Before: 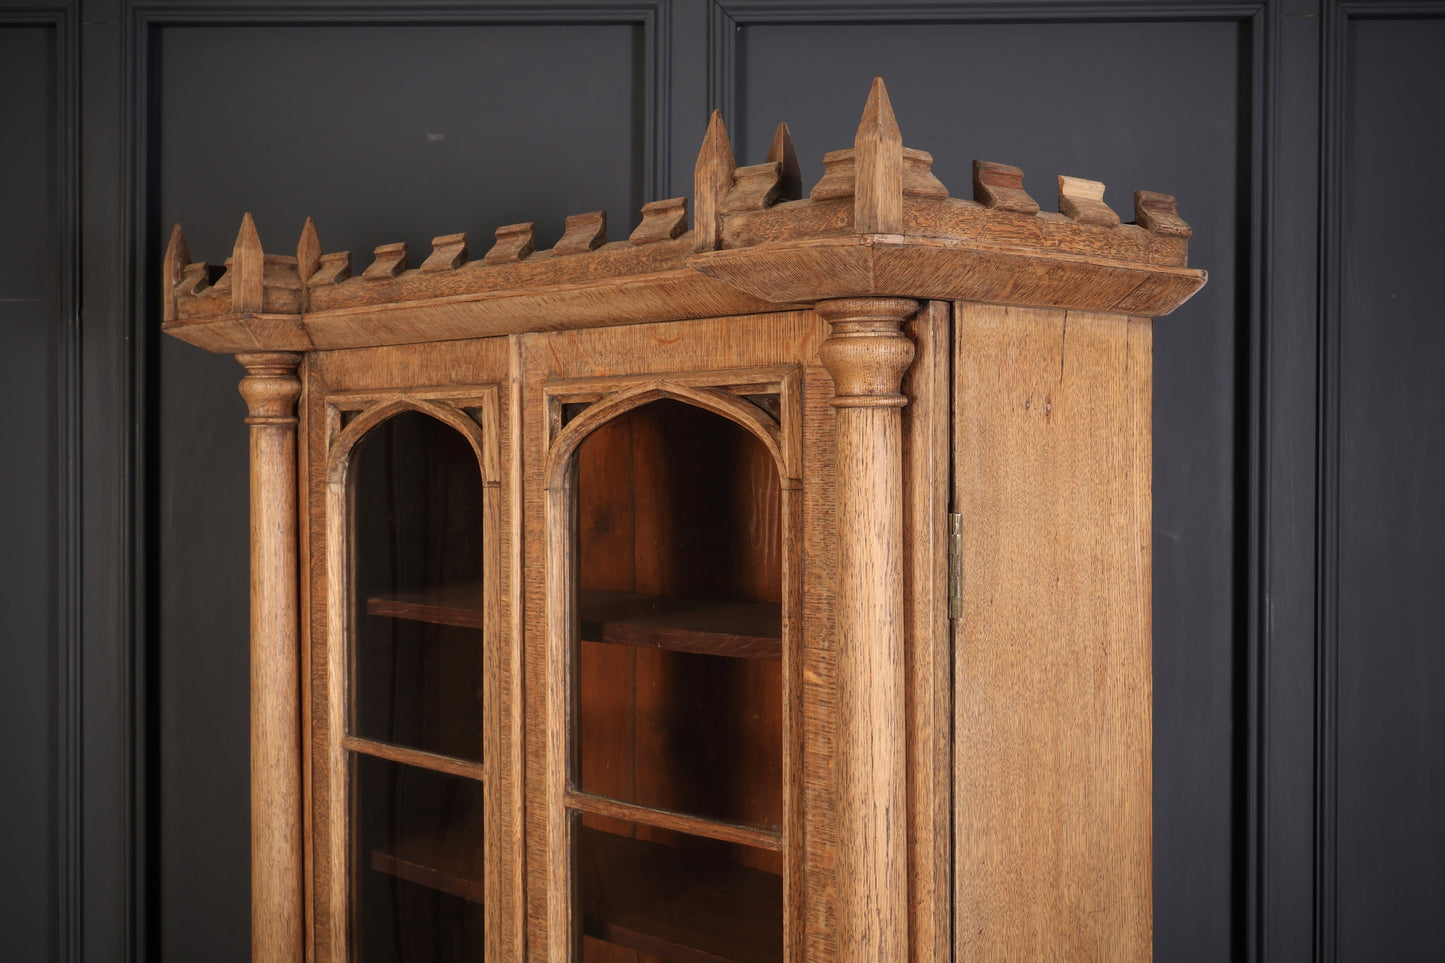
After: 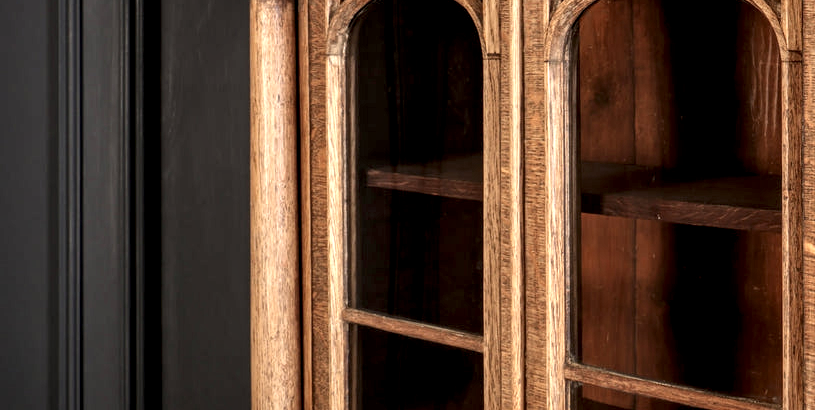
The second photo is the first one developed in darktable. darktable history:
local contrast: highlights 20%, detail 197%
crop: top 44.483%, right 43.593%, bottom 12.892%
